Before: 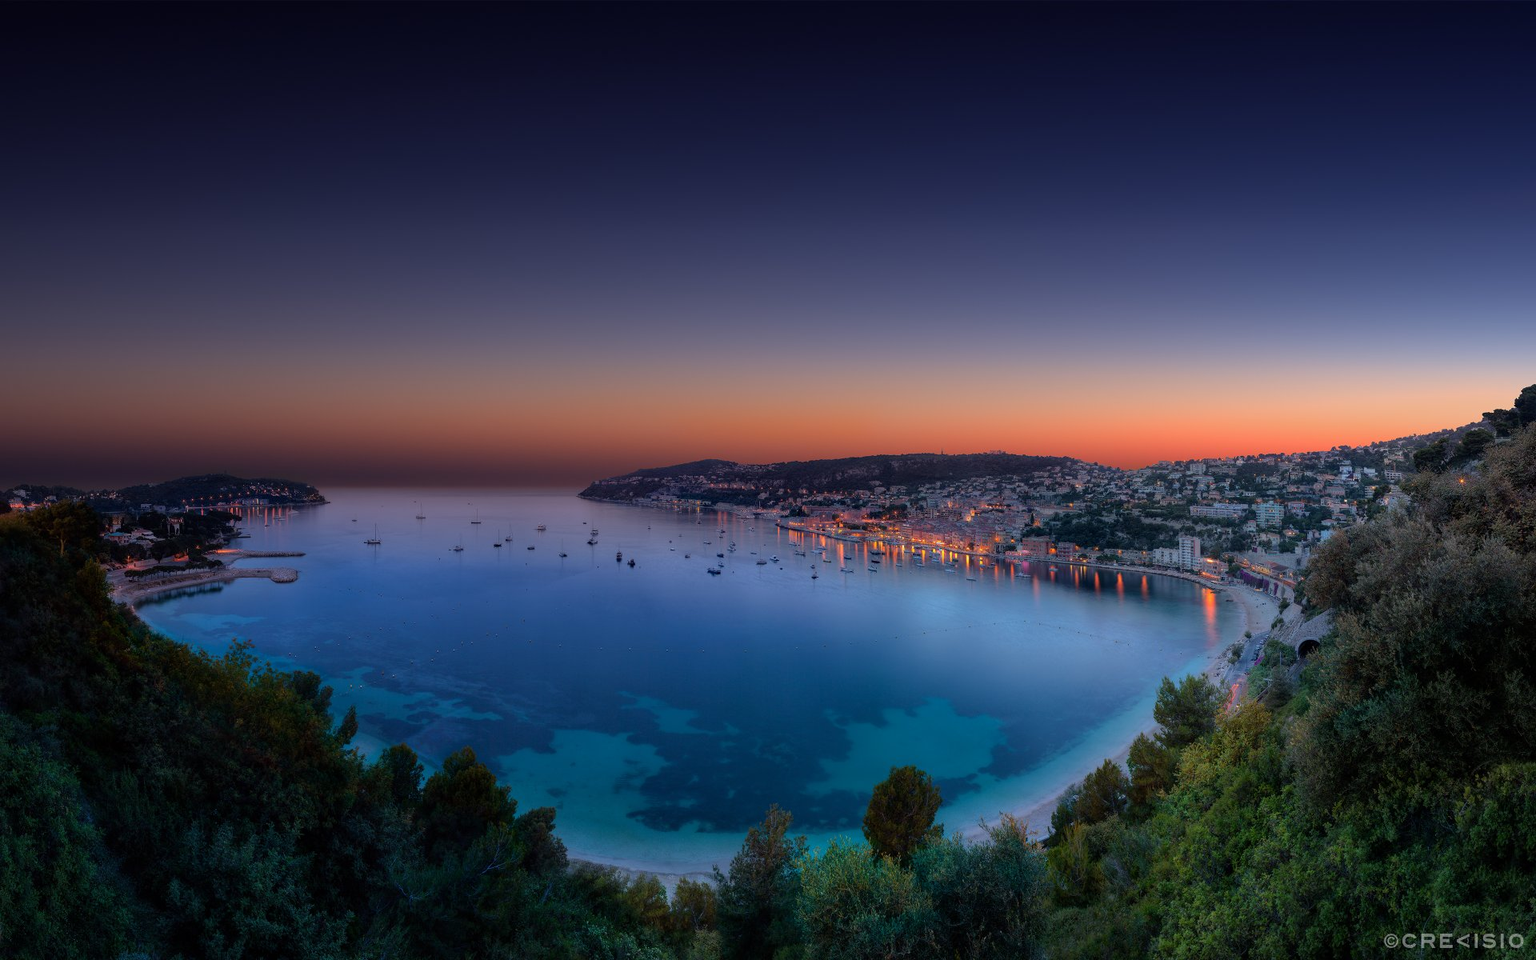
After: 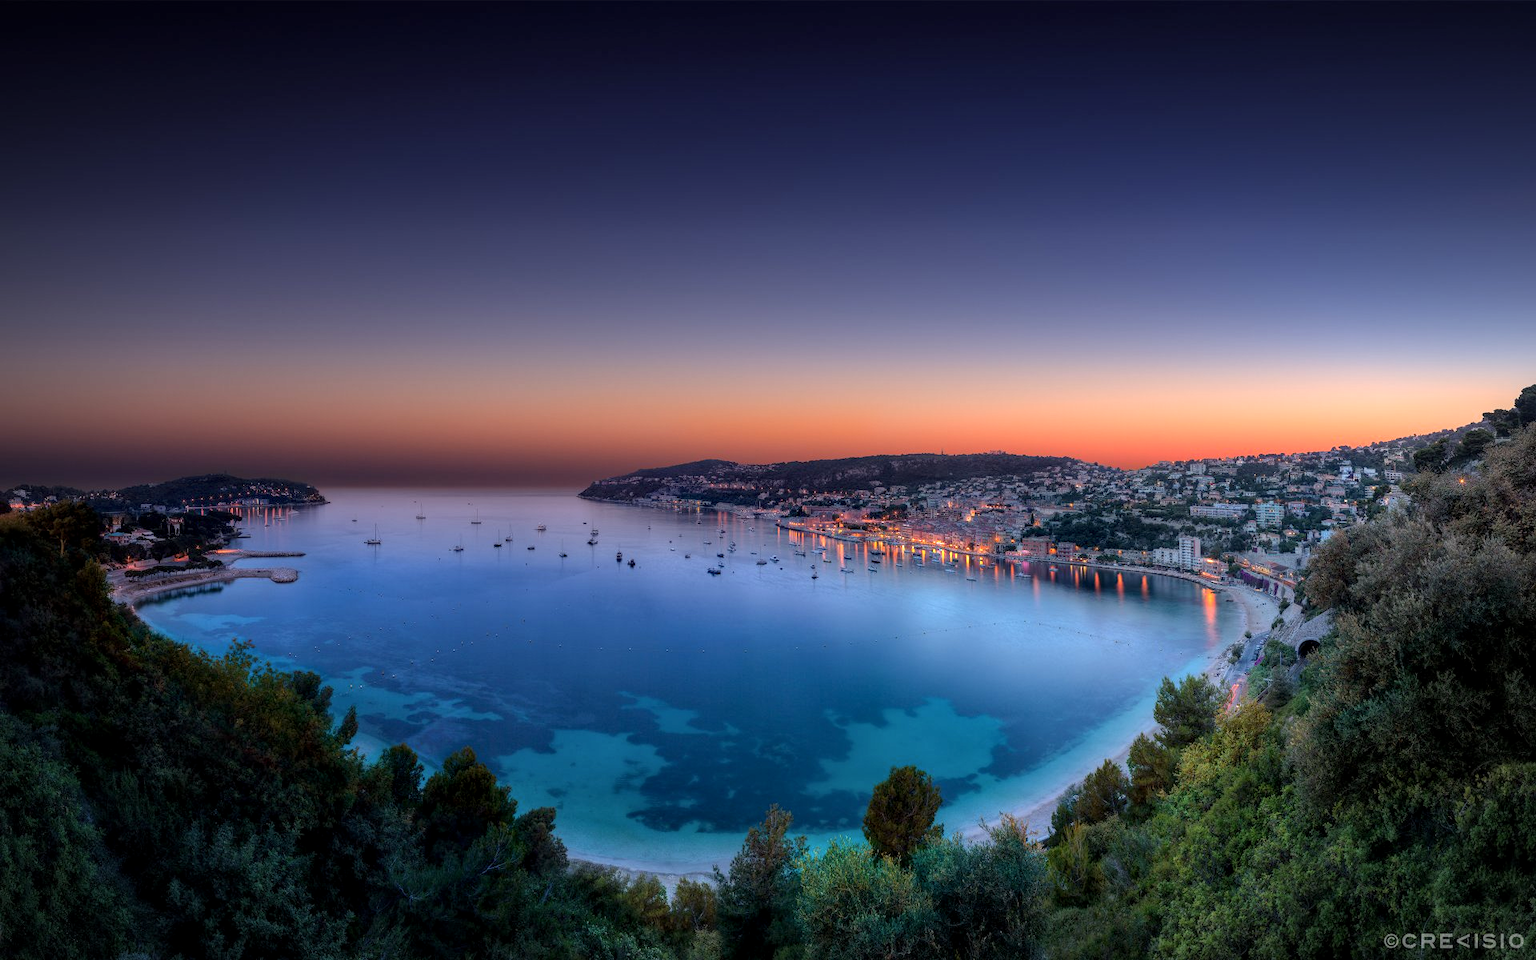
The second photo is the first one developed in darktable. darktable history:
local contrast: on, module defaults
vignetting: fall-off start 81.48%, fall-off radius 61.53%, brightness -0.397, saturation -0.29, automatic ratio true, width/height ratio 1.412, unbound false
exposure: exposure 0.505 EV, compensate highlight preservation false
